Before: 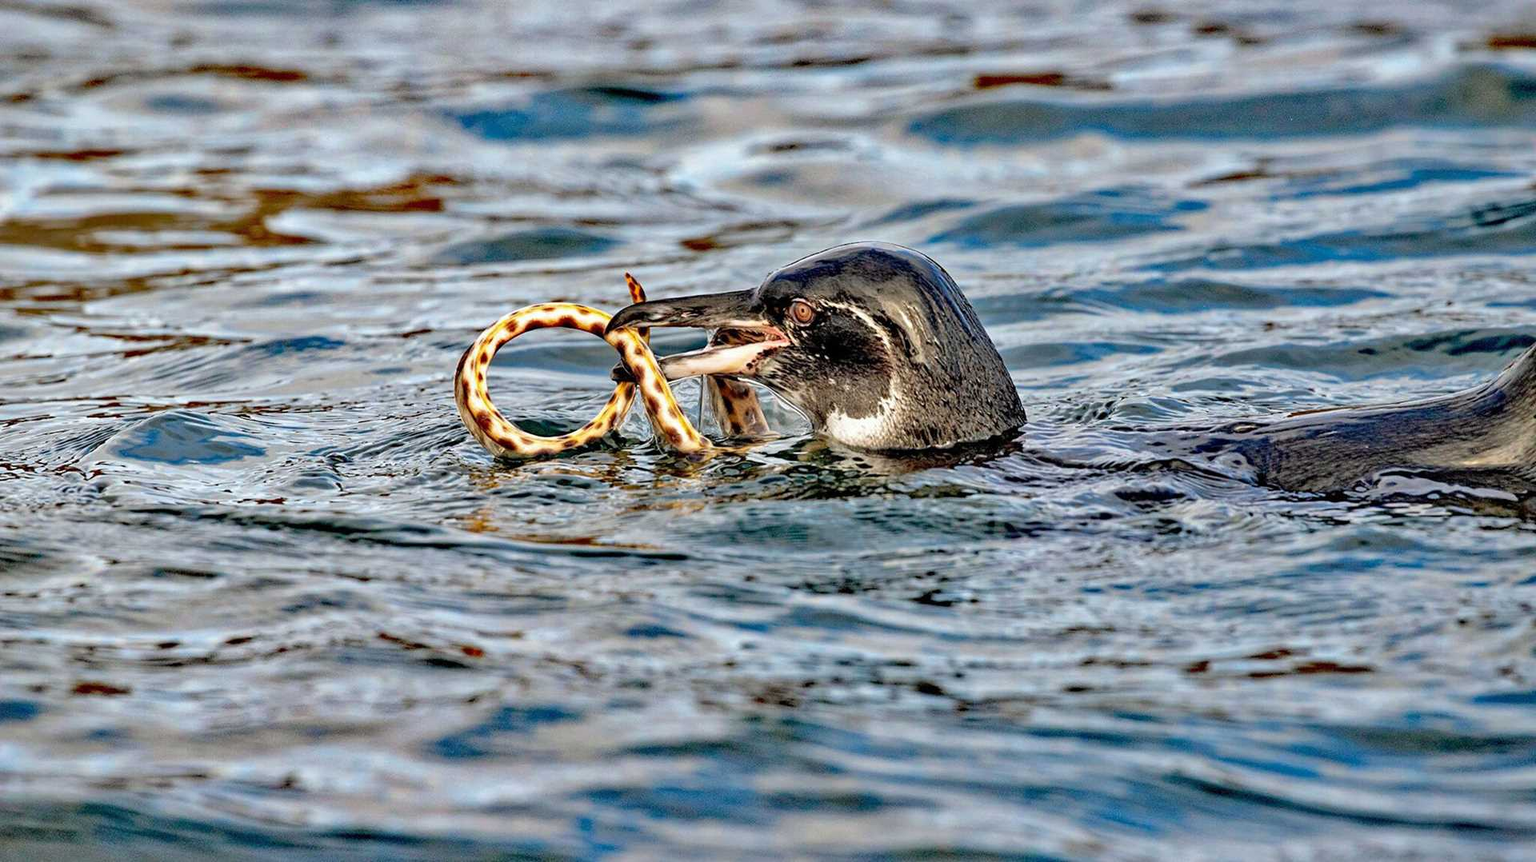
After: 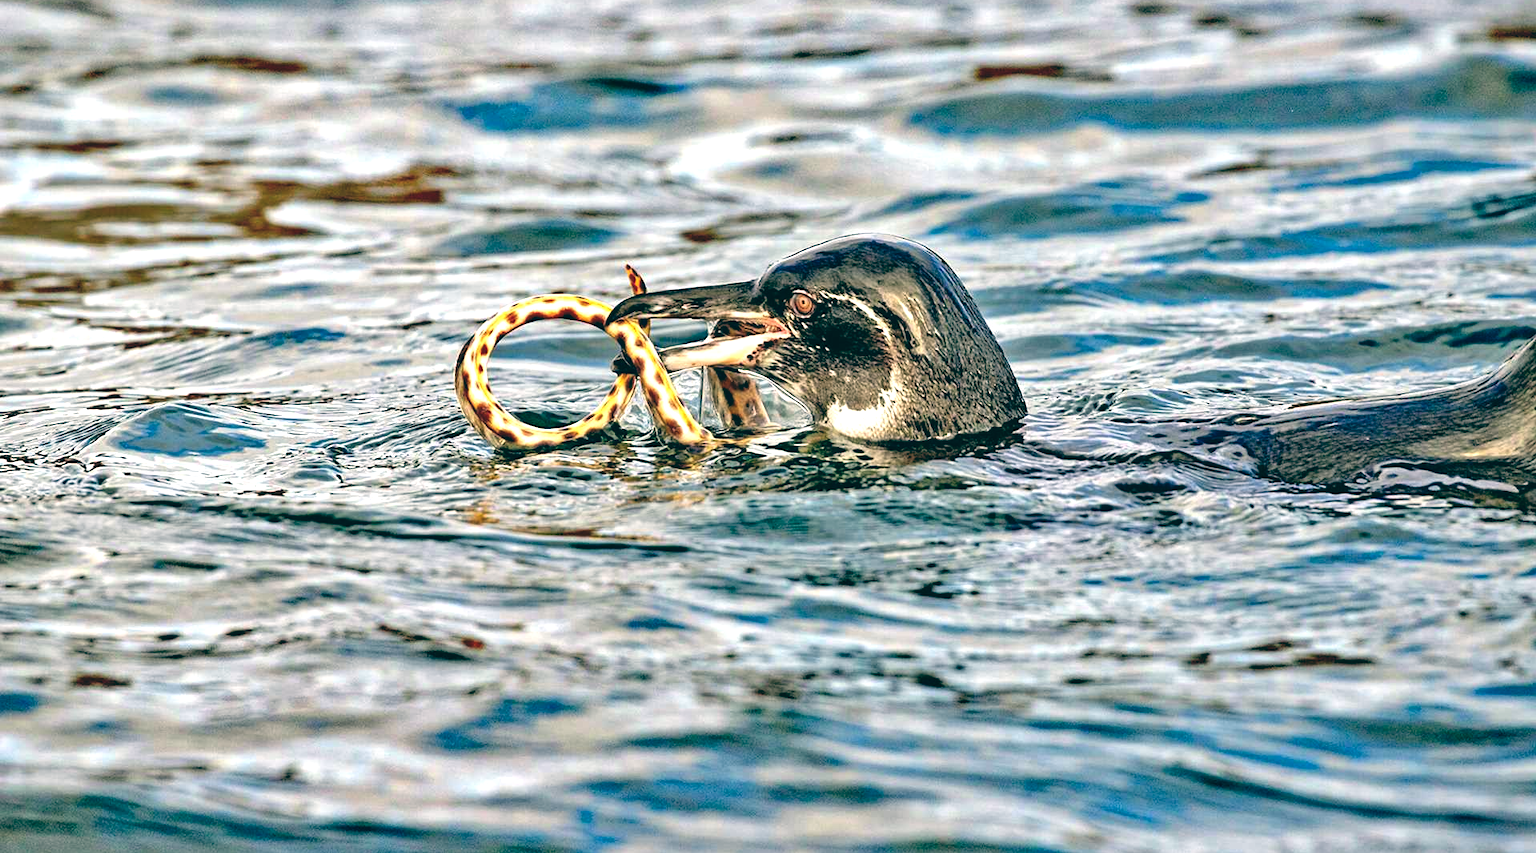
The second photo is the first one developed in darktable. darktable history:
crop: top 1.049%, right 0.001%
color balance: lift [1.005, 0.99, 1.007, 1.01], gamma [1, 0.979, 1.011, 1.021], gain [0.923, 1.098, 1.025, 0.902], input saturation 90.45%, contrast 7.73%, output saturation 105.91%
exposure: exposure 0.648 EV, compensate highlight preservation false
white balance: red 0.986, blue 1.01
